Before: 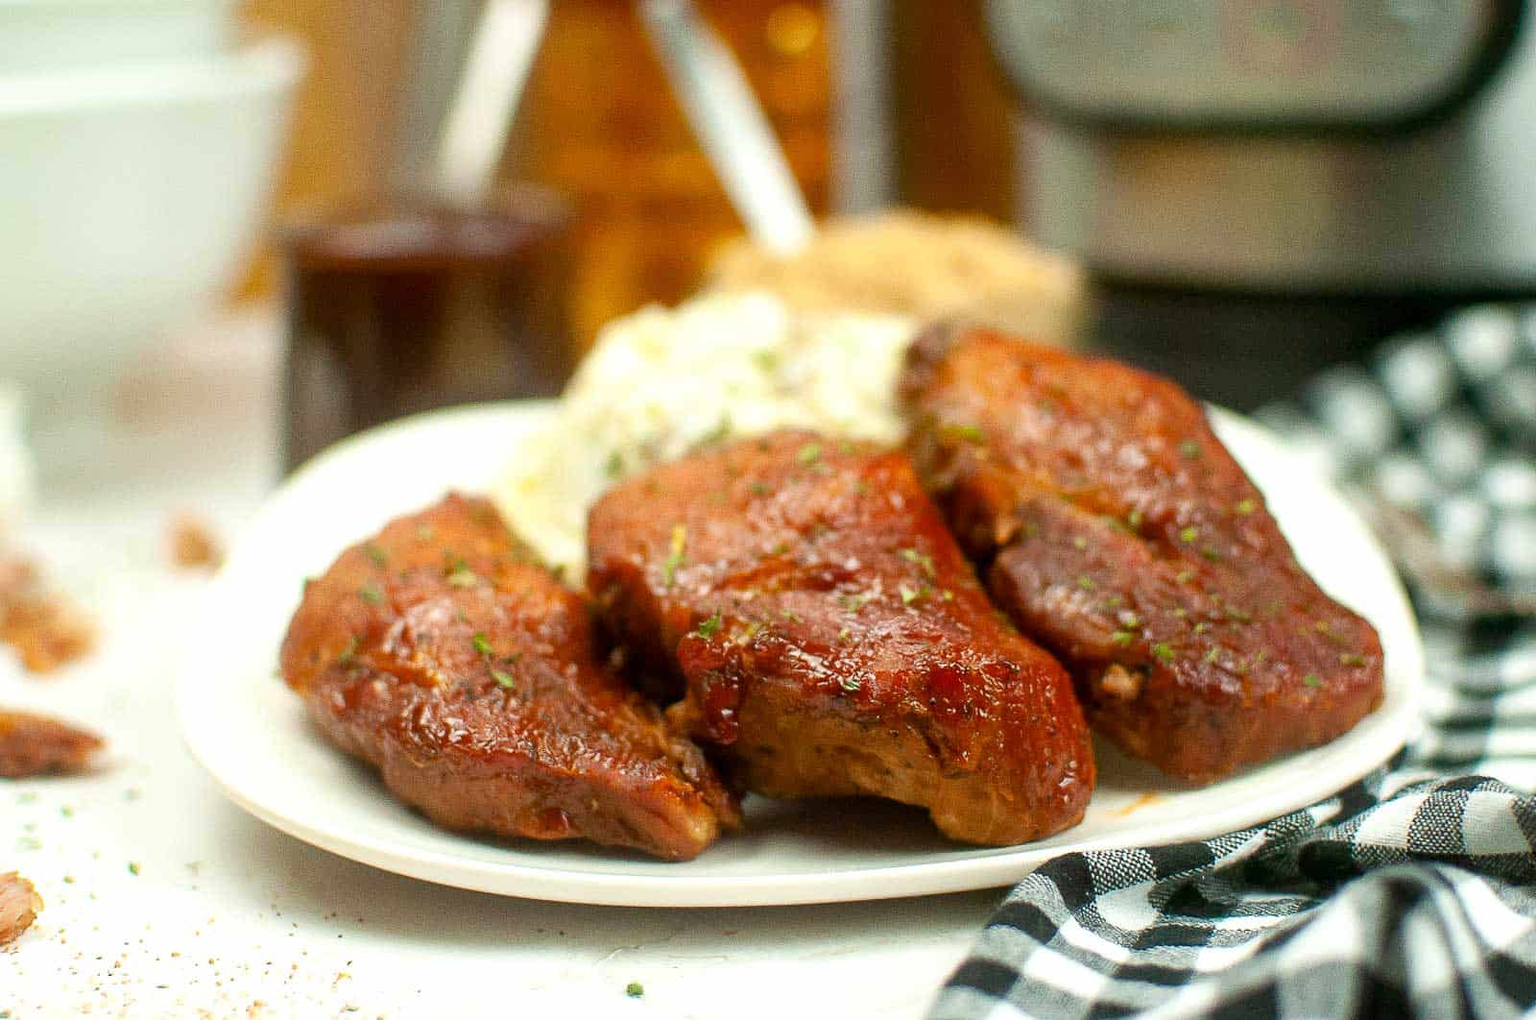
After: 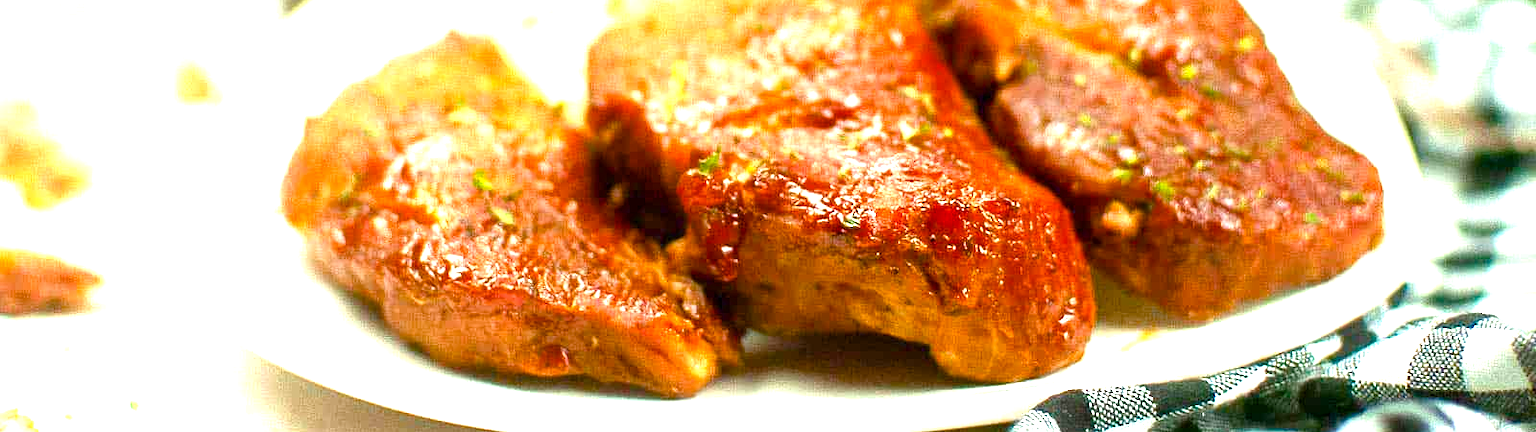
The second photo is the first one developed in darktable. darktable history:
crop: top 45.425%, bottom 12.133%
color balance rgb: perceptual saturation grading › global saturation 20%, perceptual saturation grading › highlights -25.032%, perceptual saturation grading › shadows 24.613%, perceptual brilliance grading › global brilliance 11.836%, global vibrance 23.851%
exposure: exposure 1 EV, compensate highlight preservation false
